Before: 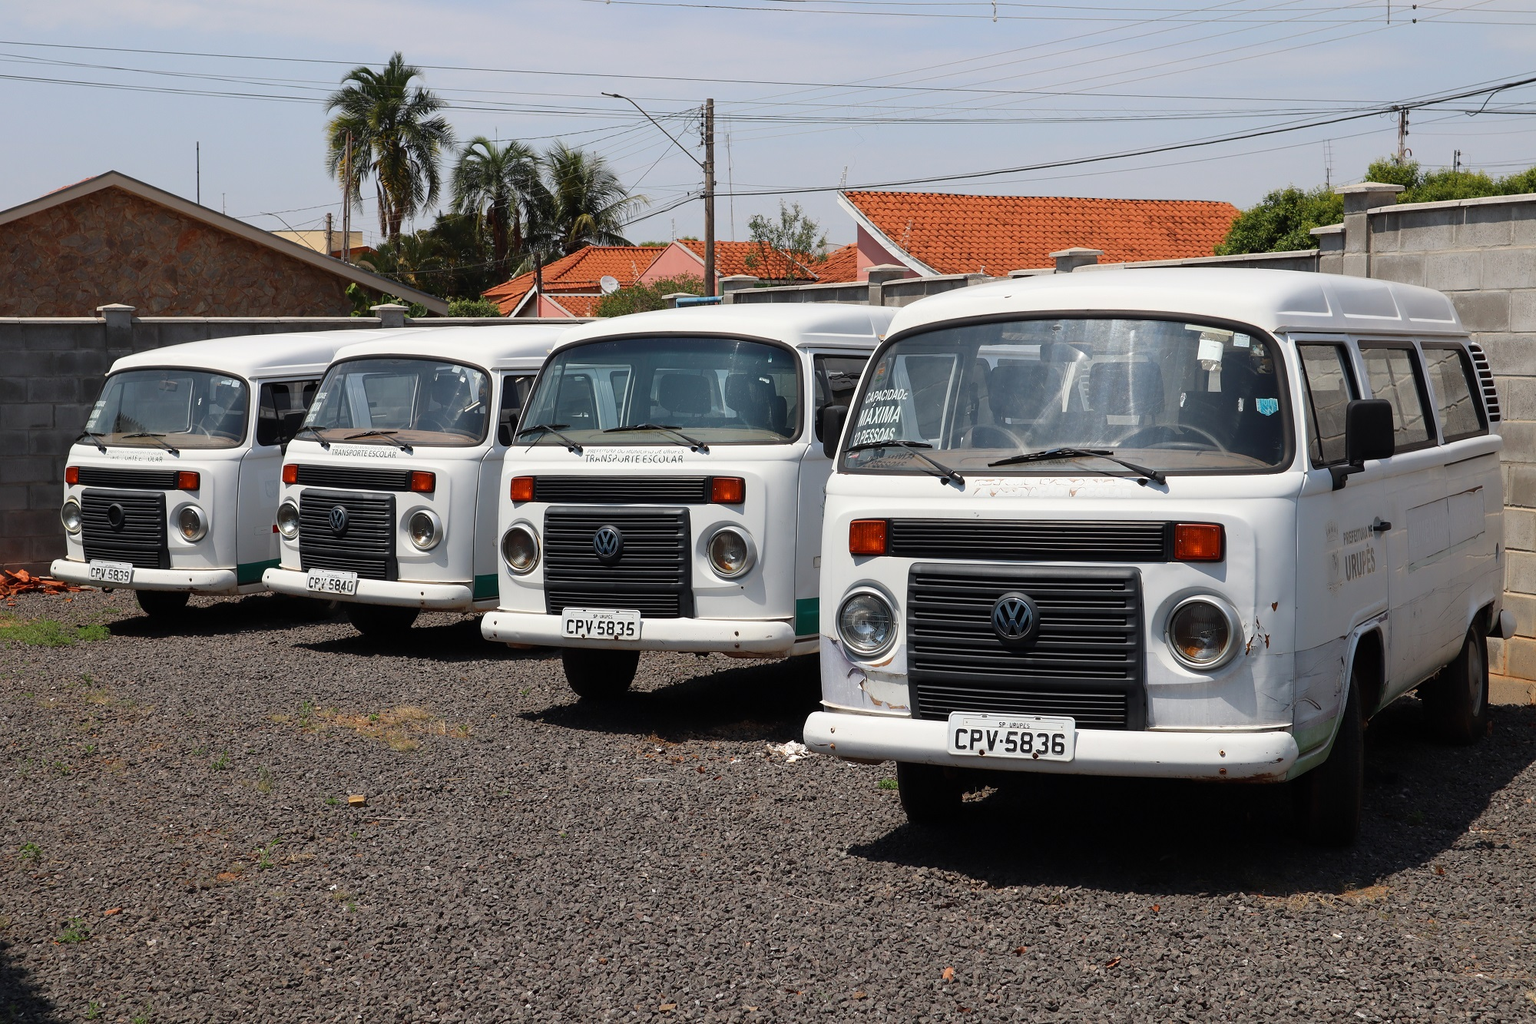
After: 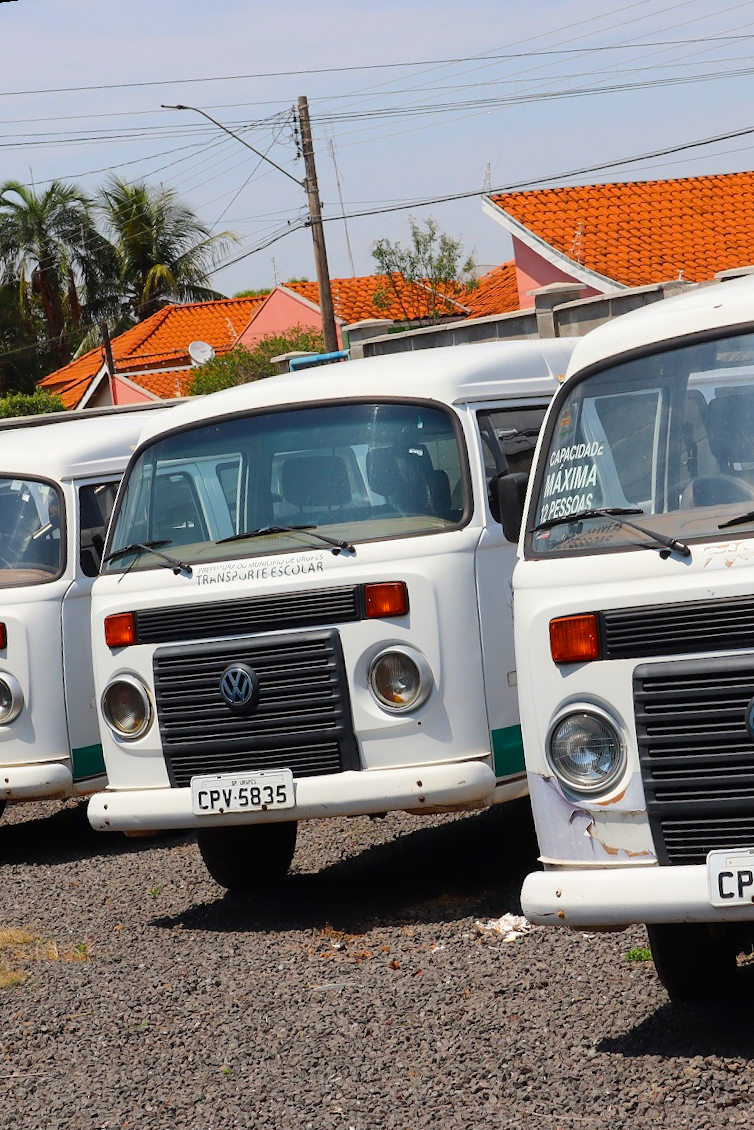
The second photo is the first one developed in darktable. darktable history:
crop and rotate: left 29.476%, top 10.214%, right 35.32%, bottom 17.333%
rotate and perspective: rotation -6.83°, automatic cropping off
color balance rgb: perceptual saturation grading › global saturation 25%, perceptual brilliance grading › mid-tones 10%, perceptual brilliance grading › shadows 15%, global vibrance 20%
